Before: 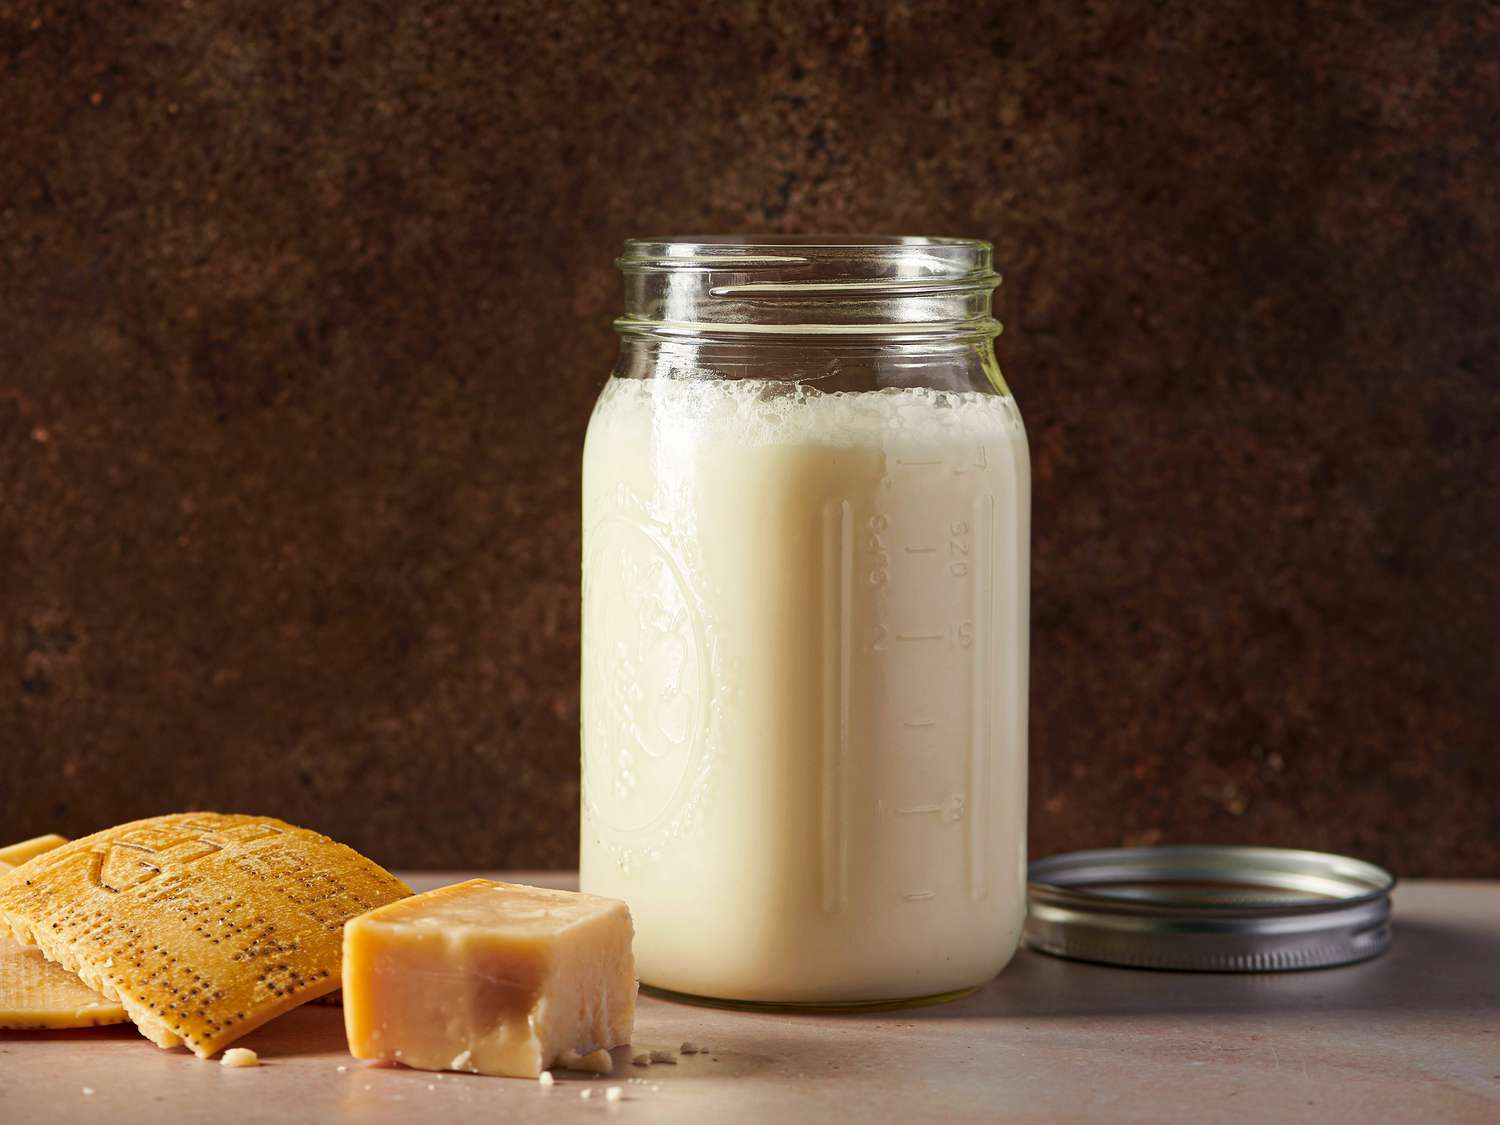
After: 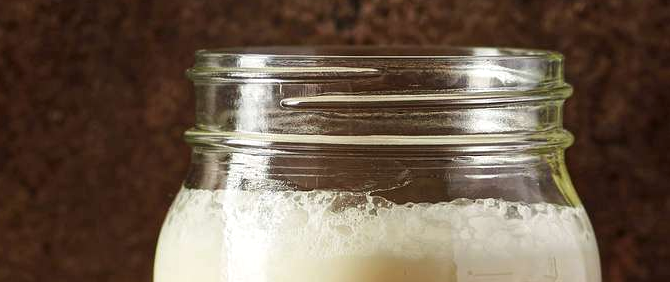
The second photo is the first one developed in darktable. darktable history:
local contrast: highlights 100%, shadows 100%, detail 120%, midtone range 0.2
crop: left 28.64%, top 16.832%, right 26.637%, bottom 58.055%
